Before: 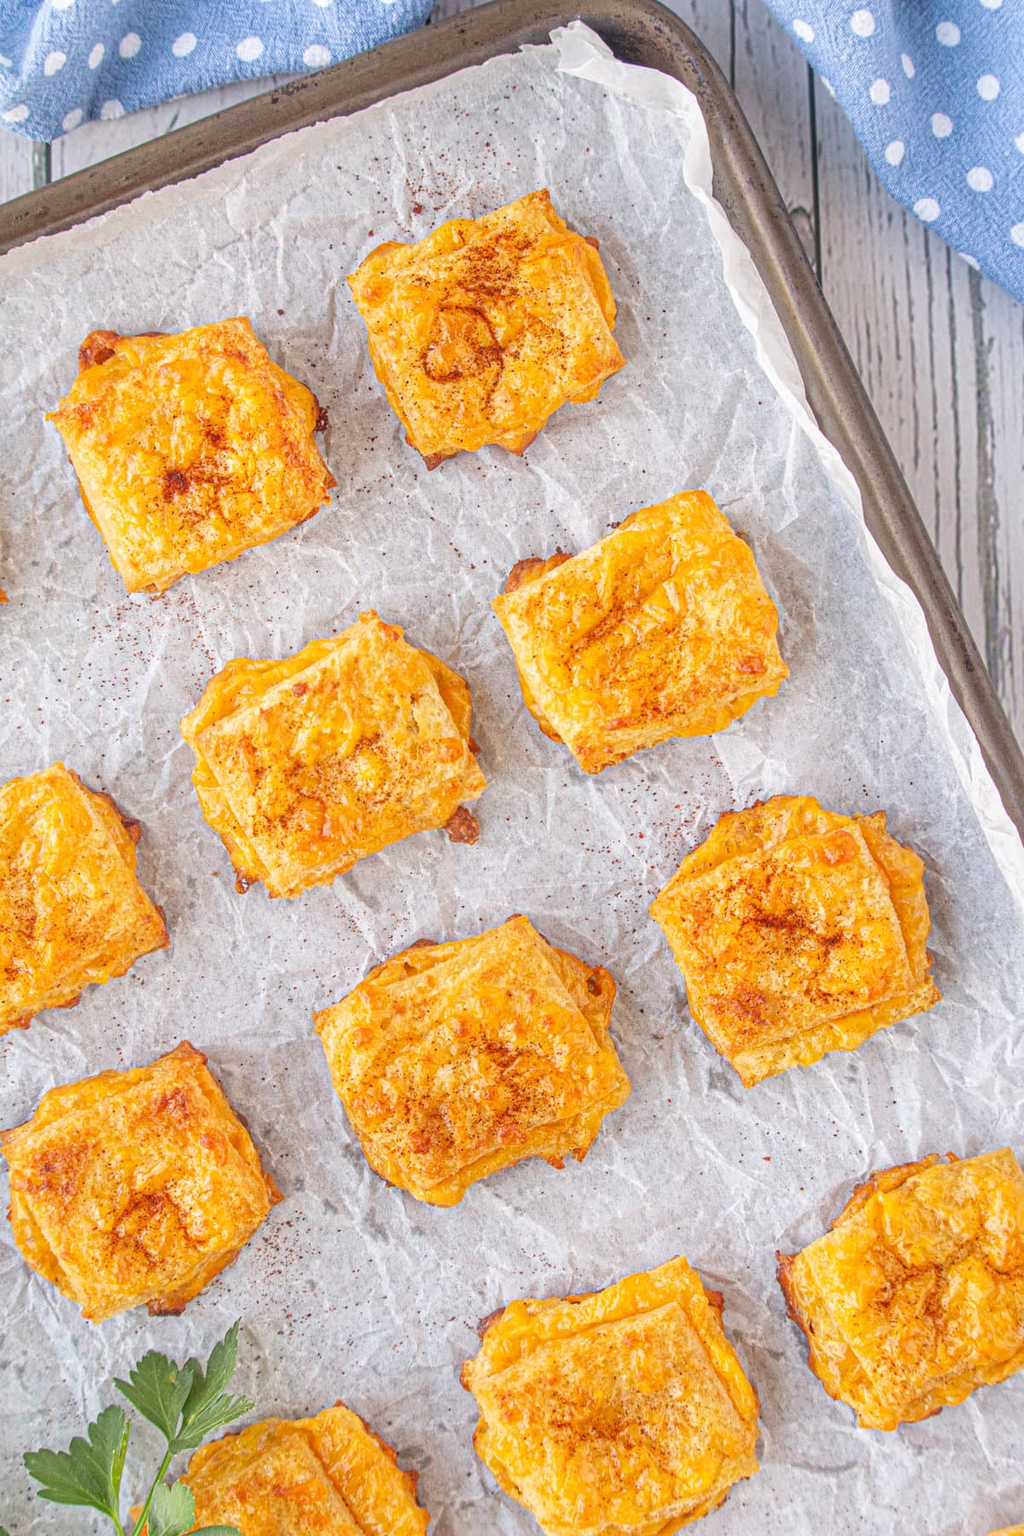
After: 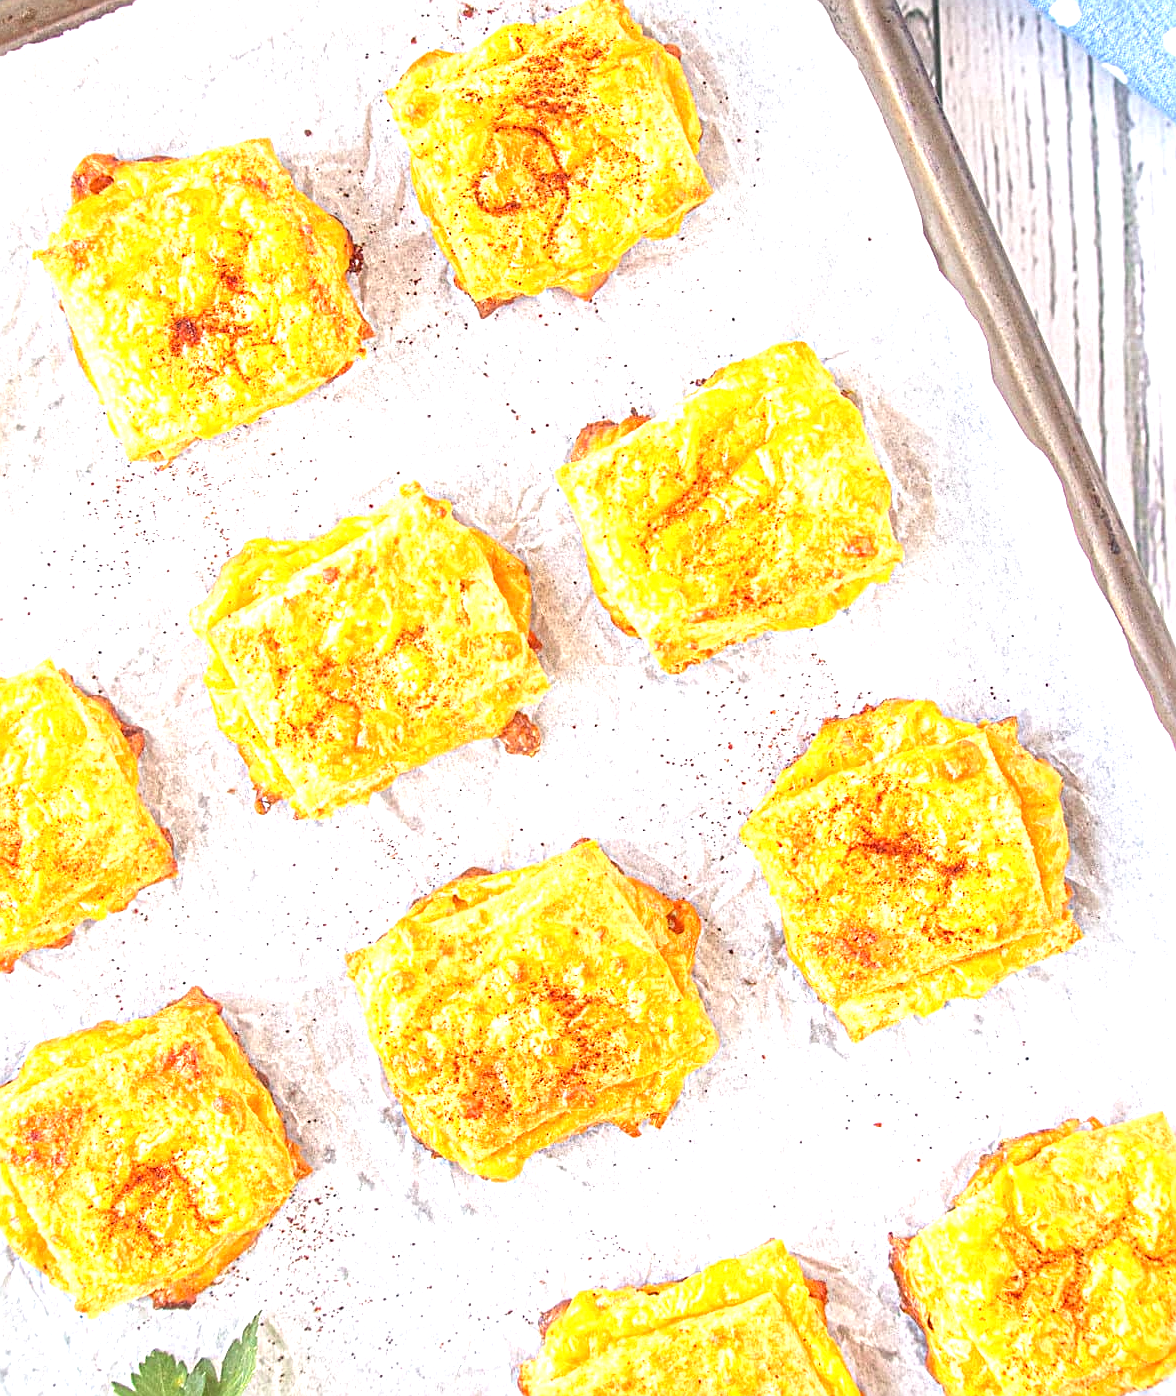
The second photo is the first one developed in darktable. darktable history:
exposure: black level correction 0, exposure 1.105 EV, compensate highlight preservation false
sharpen: on, module defaults
crop and rotate: left 1.799%, top 12.984%, right 0.148%, bottom 9.456%
